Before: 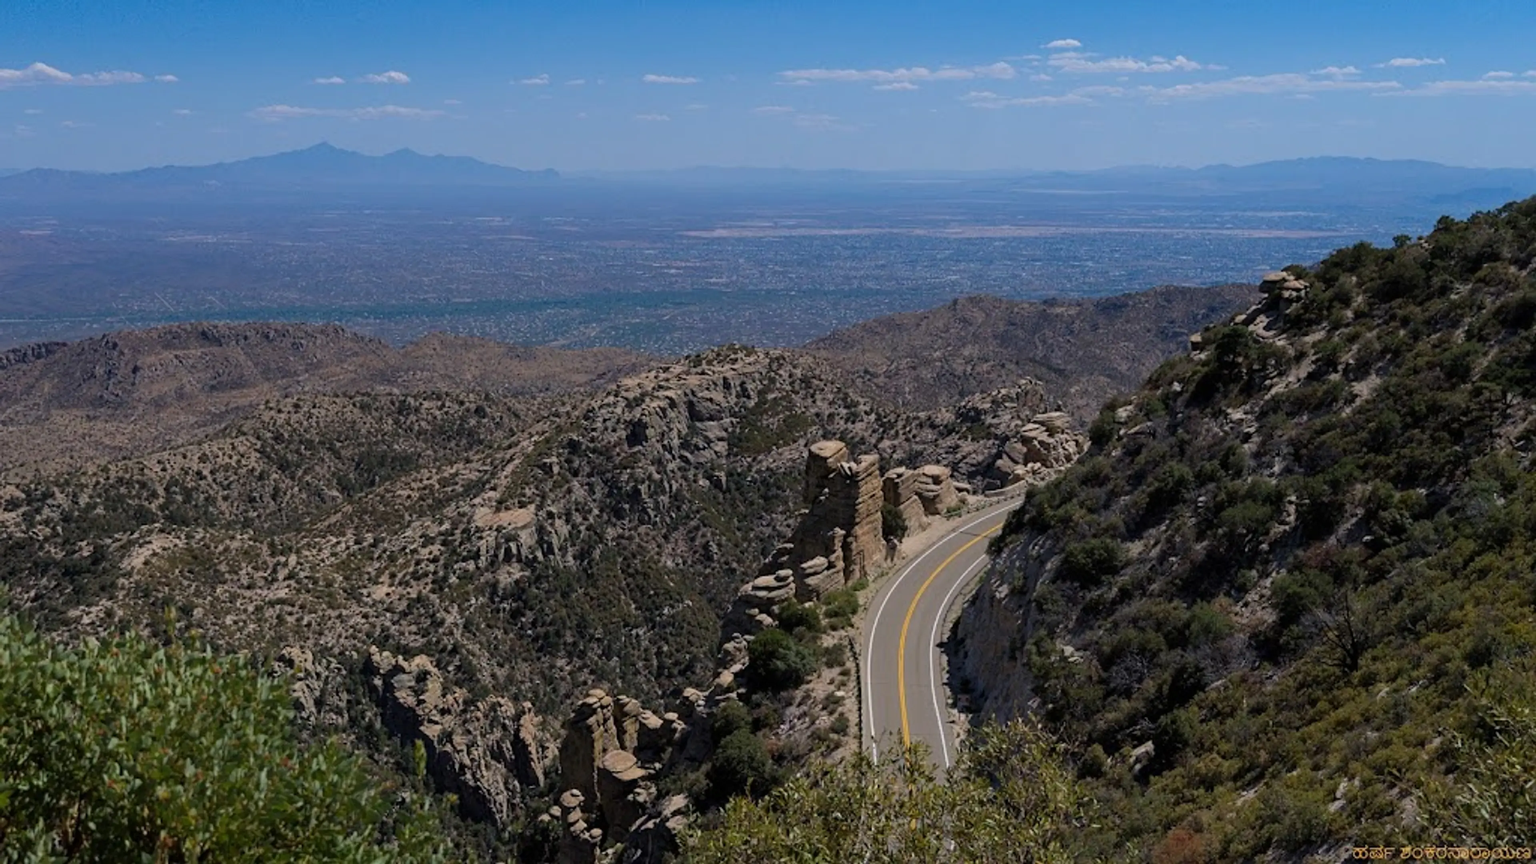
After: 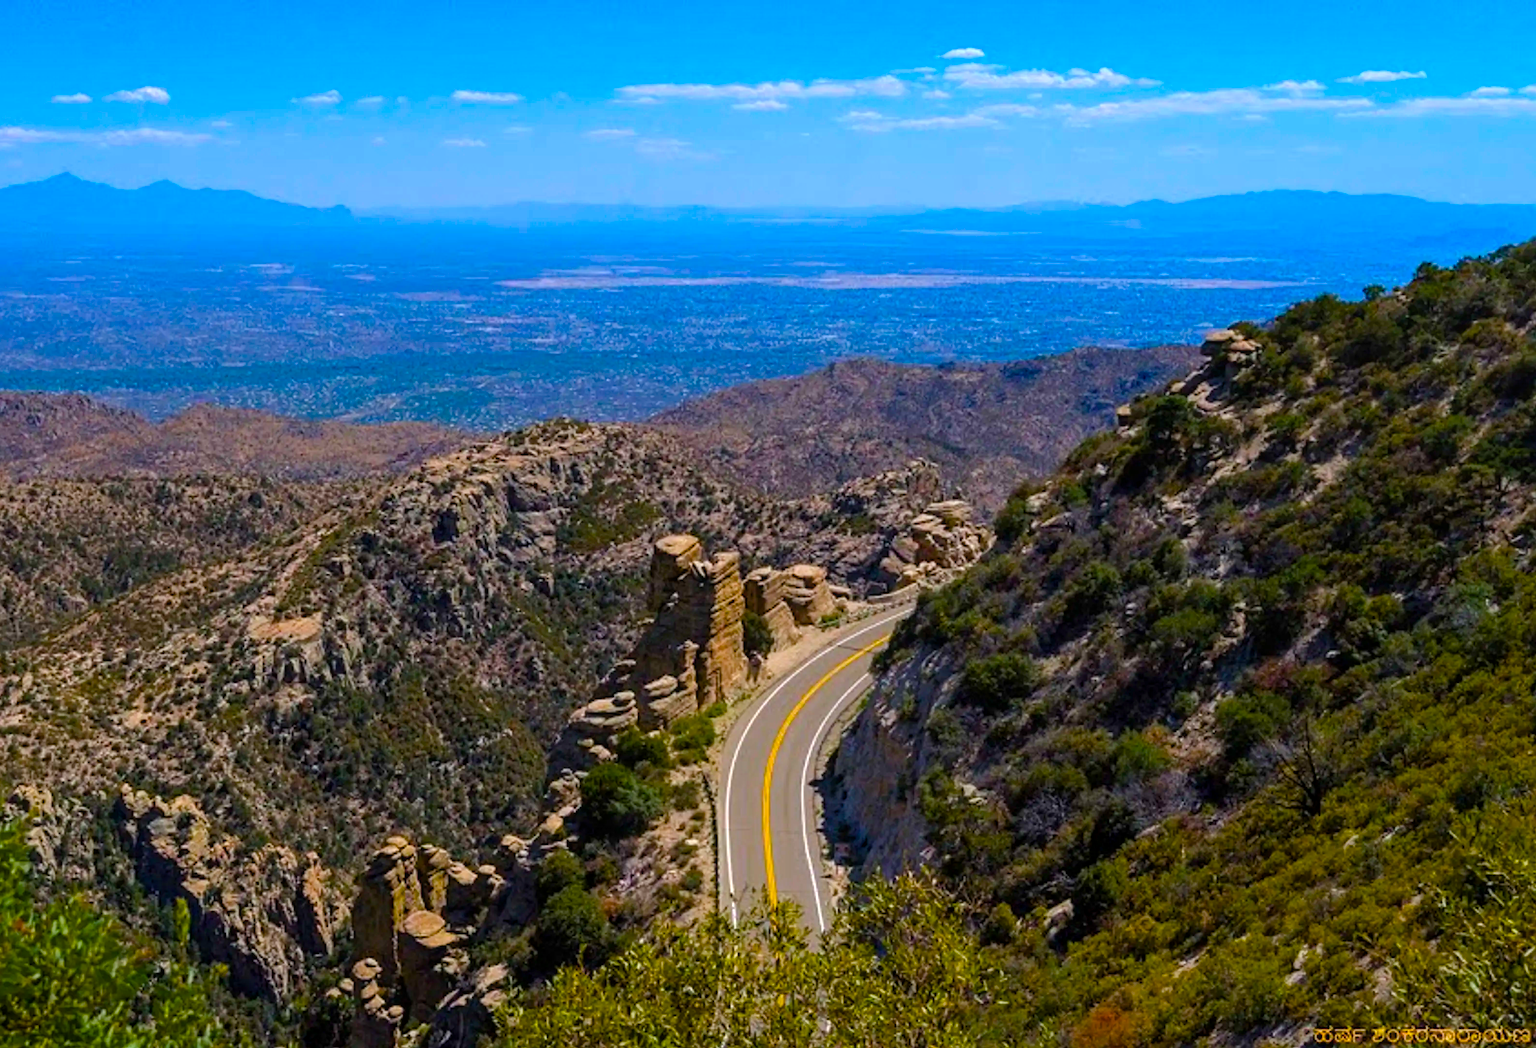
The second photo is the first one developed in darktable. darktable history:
color balance rgb: linear chroma grading › global chroma 25%, perceptual saturation grading › global saturation 45%, perceptual saturation grading › highlights -50%, perceptual saturation grading › shadows 30%, perceptual brilliance grading › global brilliance 18%, global vibrance 40%
crop: left 17.582%, bottom 0.031%
local contrast: detail 110%
